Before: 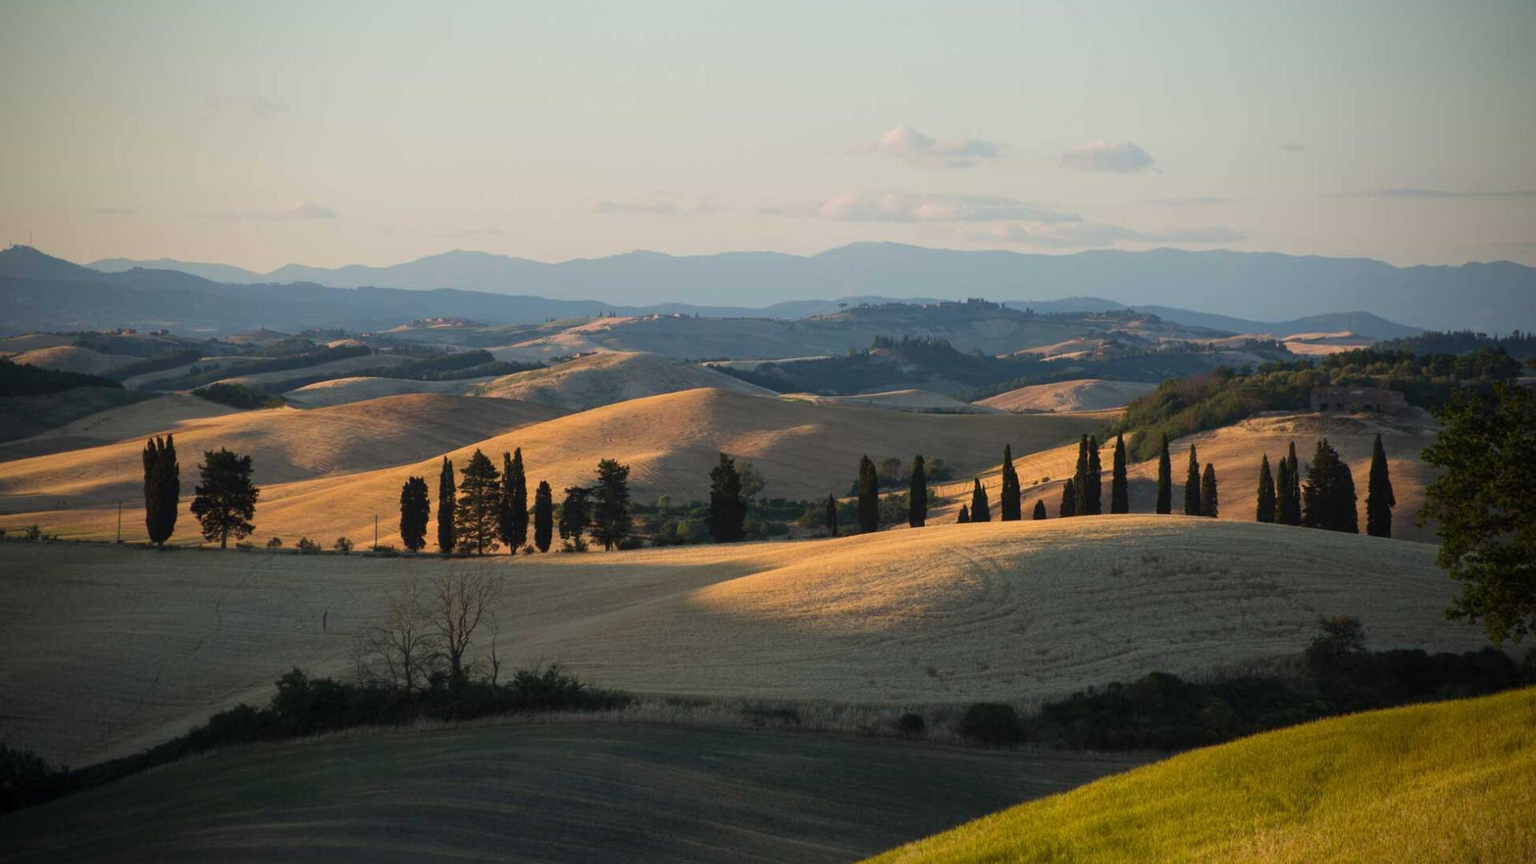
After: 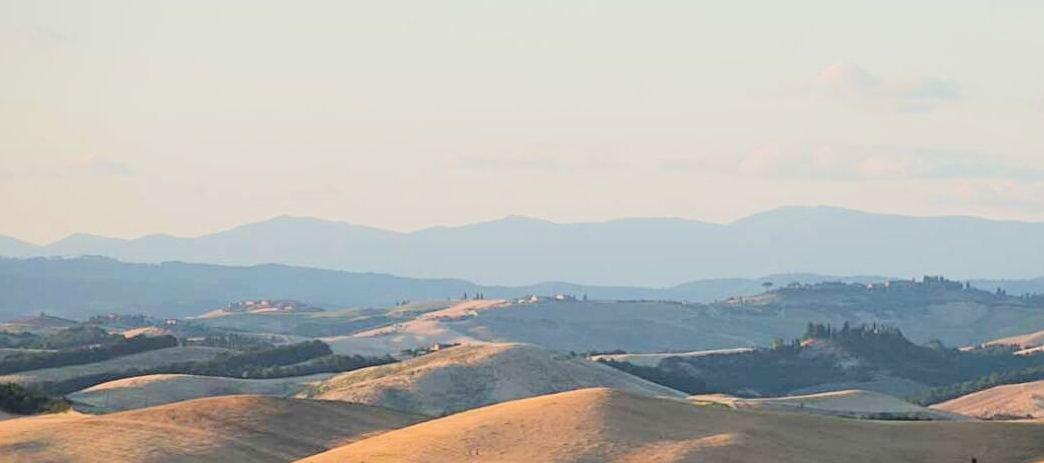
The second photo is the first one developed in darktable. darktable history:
local contrast: mode bilateral grid, contrast 100, coarseness 99, detail 92%, midtone range 0.2
crop: left 14.944%, top 9.07%, right 30.655%, bottom 48.06%
filmic rgb: black relative exposure -7.65 EV, white relative exposure 4.56 EV, hardness 3.61, contrast 1.05
sharpen: on, module defaults
exposure: black level correction 0, exposure 1.001 EV, compensate highlight preservation false
